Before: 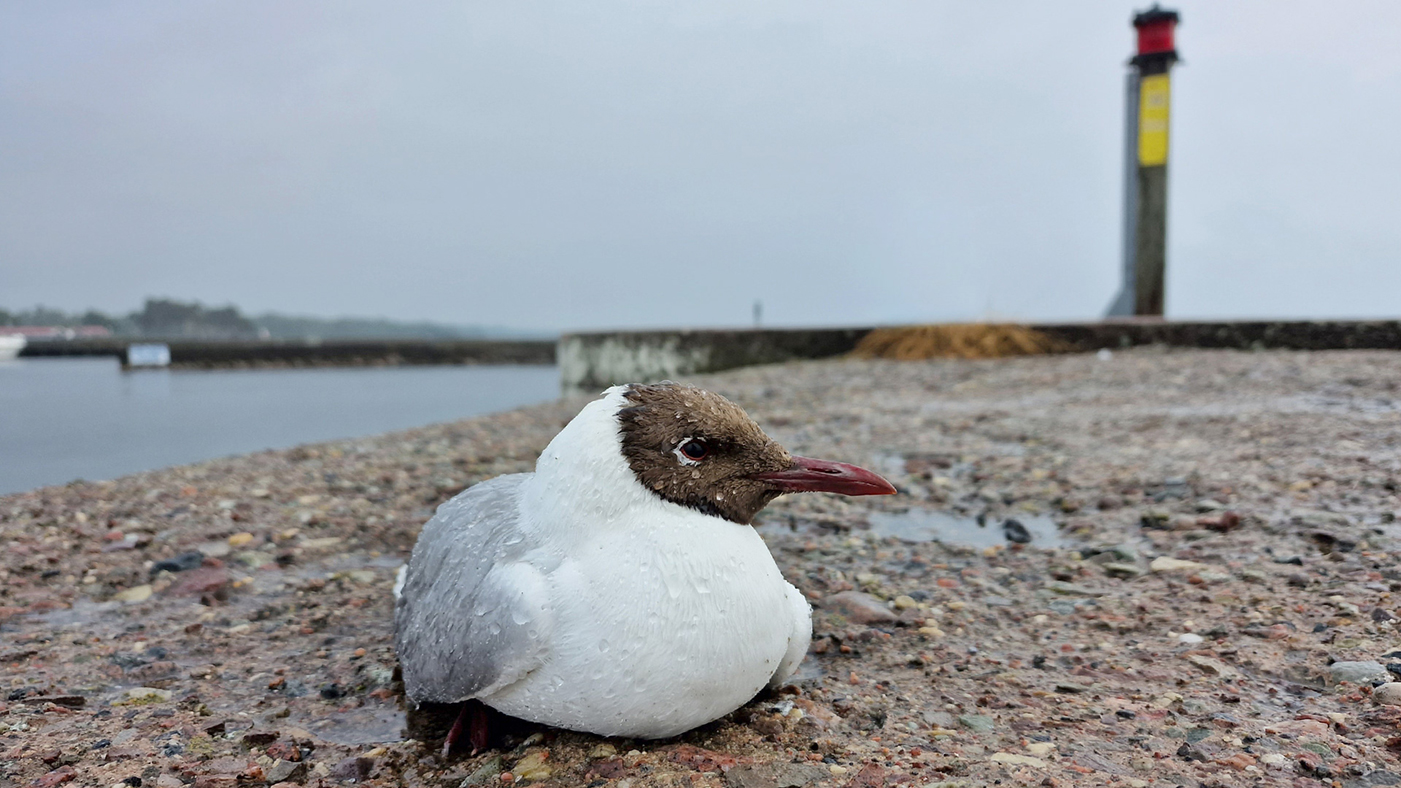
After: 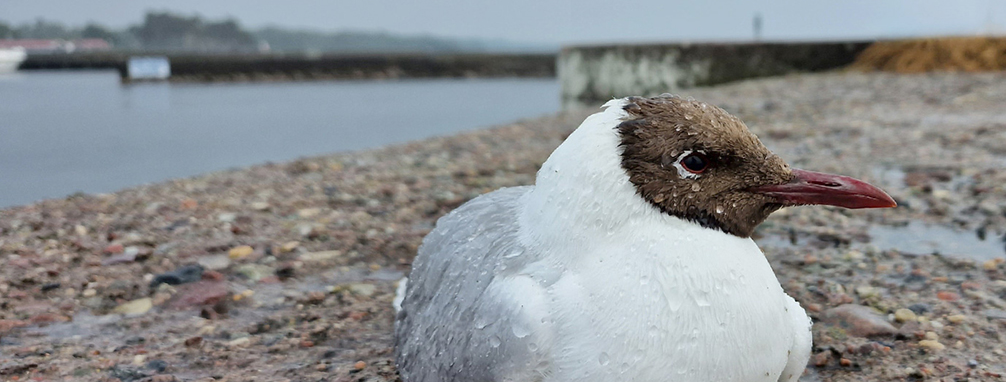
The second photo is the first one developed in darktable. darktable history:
crop: top 36.448%, right 28.152%, bottom 15.021%
